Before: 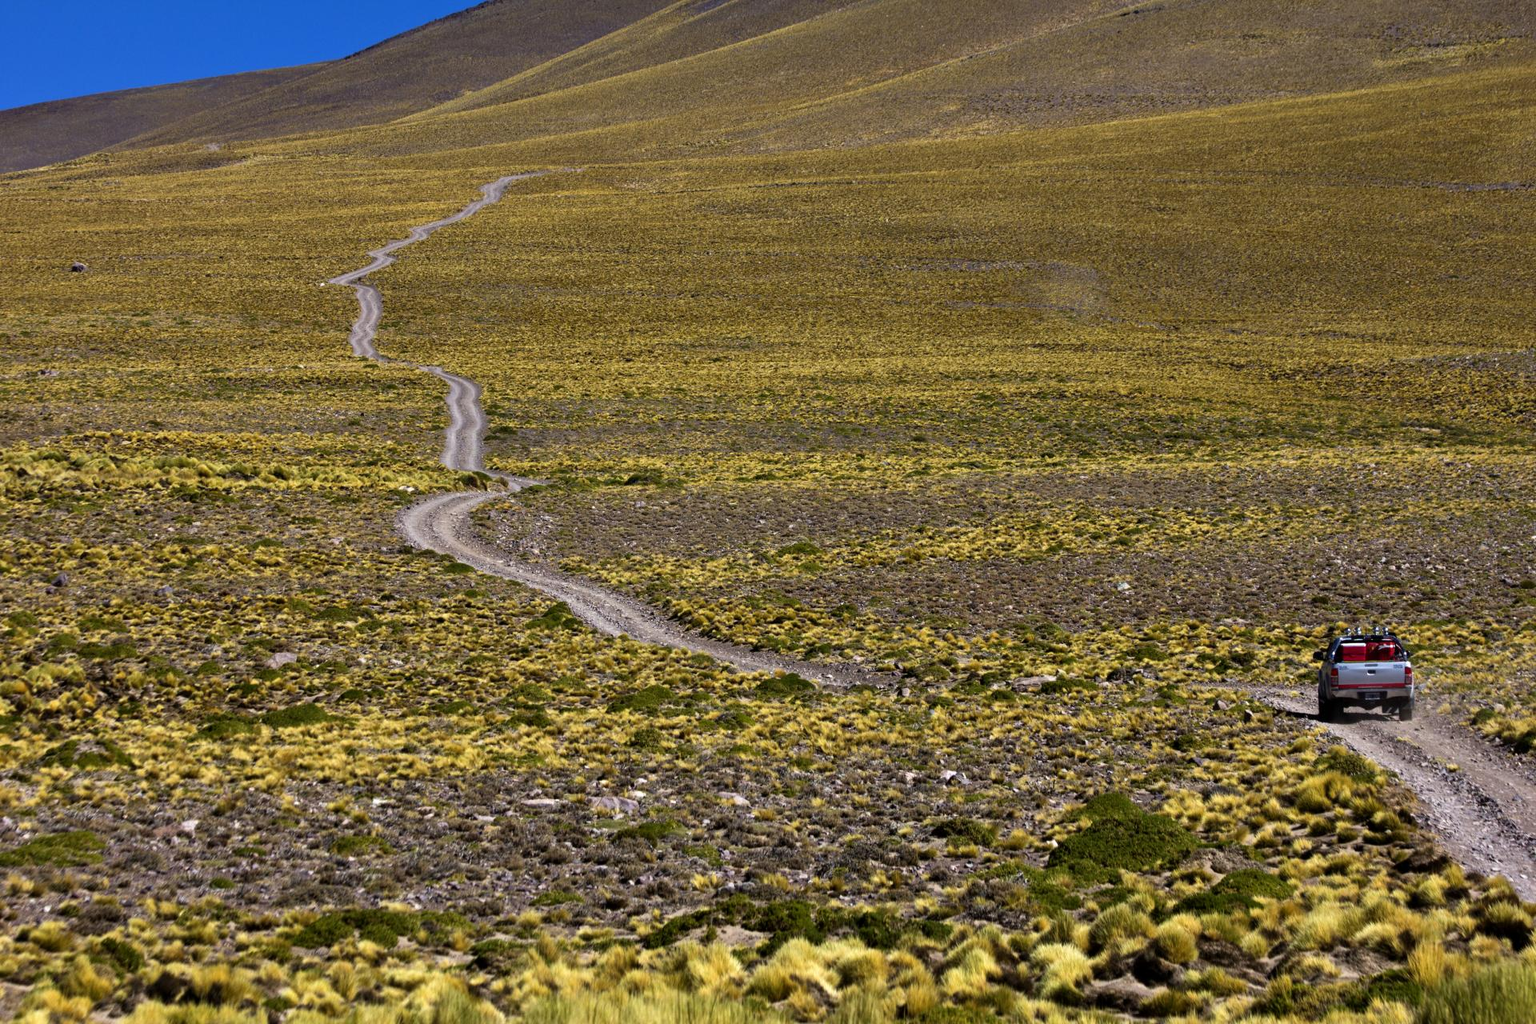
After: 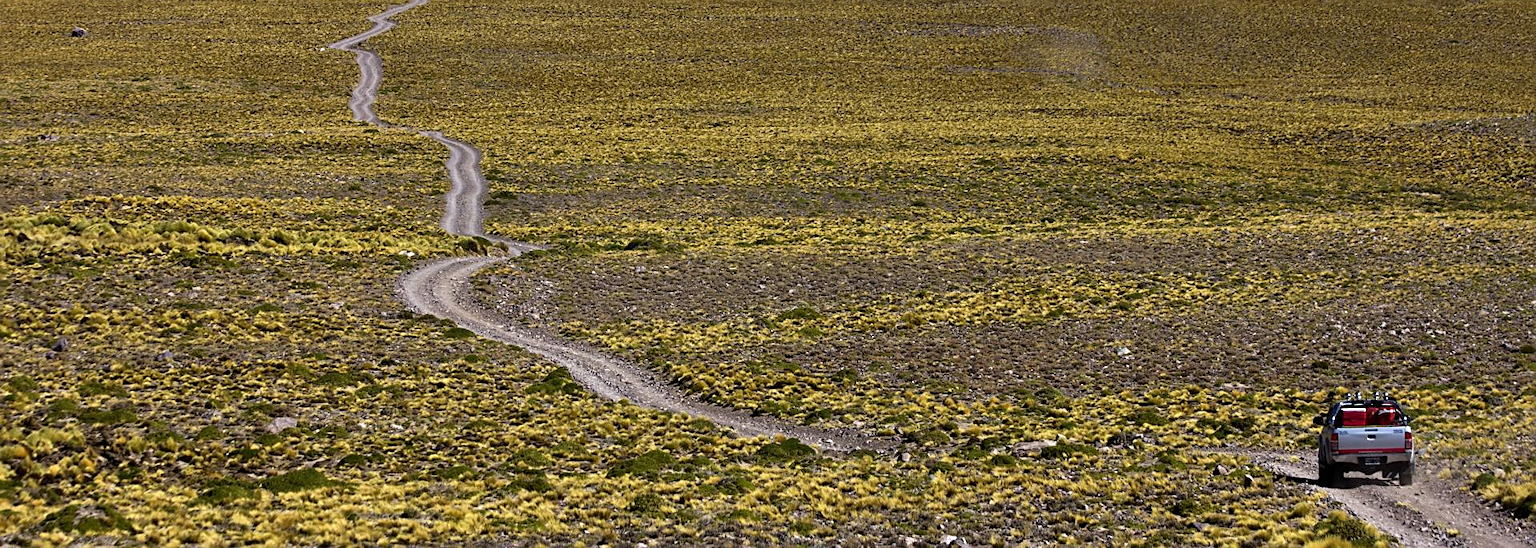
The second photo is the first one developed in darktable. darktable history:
crop and rotate: top 23.043%, bottom 23.437%
sharpen: on, module defaults
